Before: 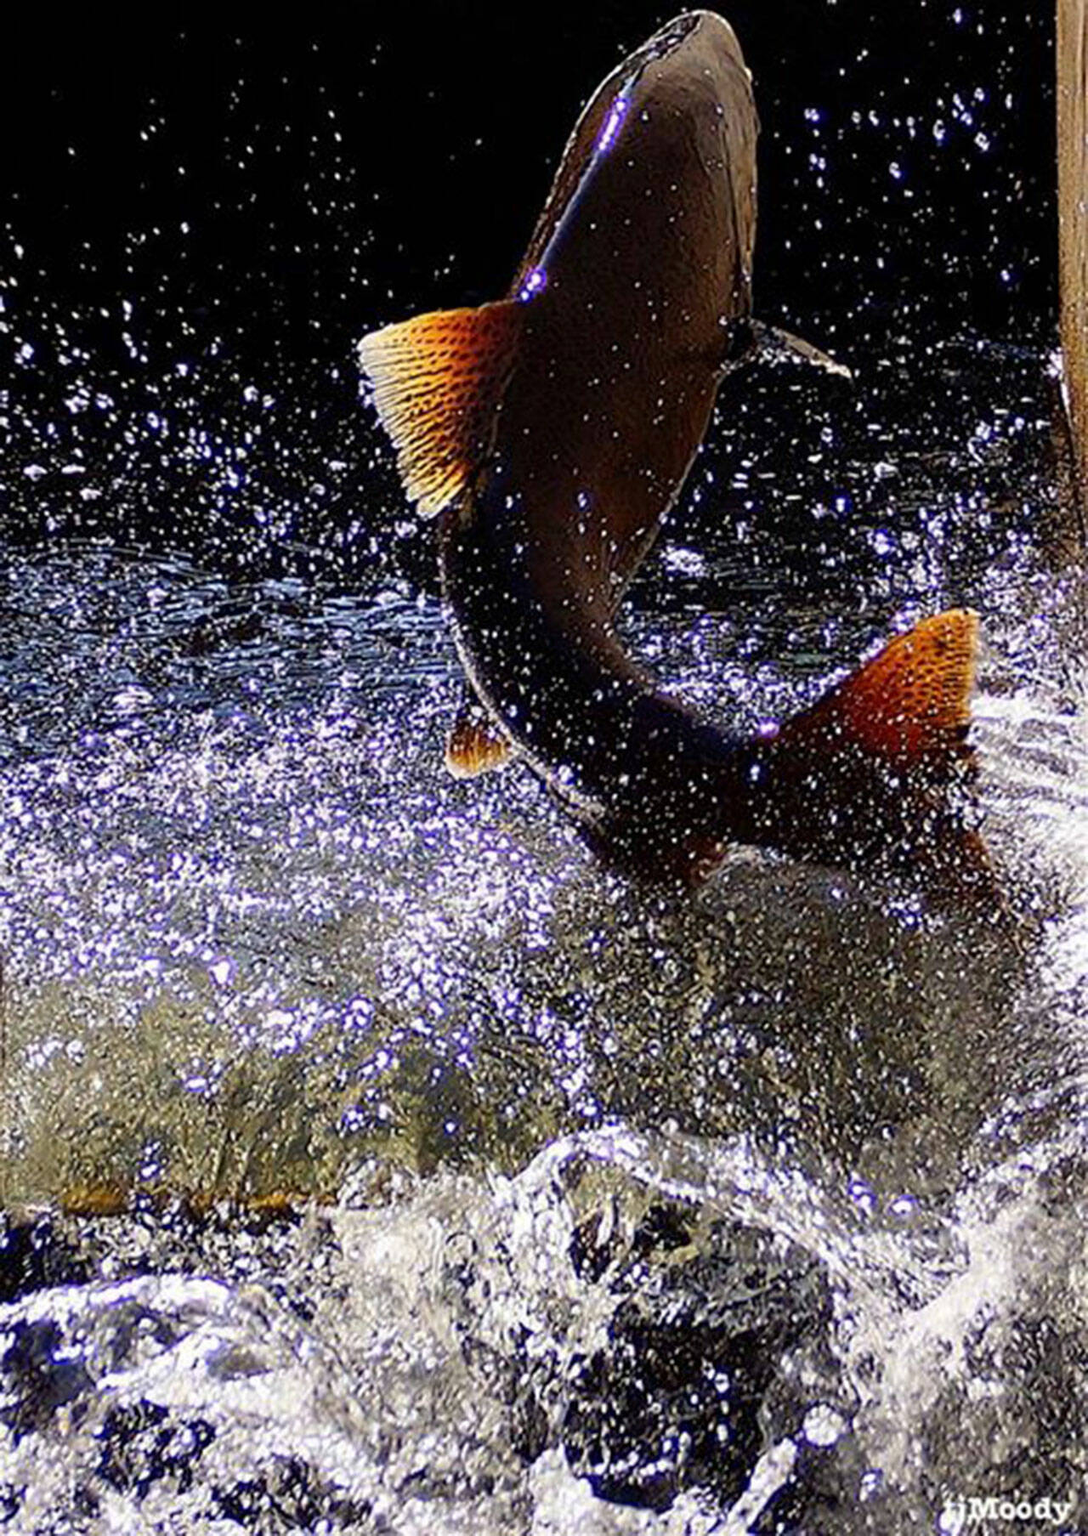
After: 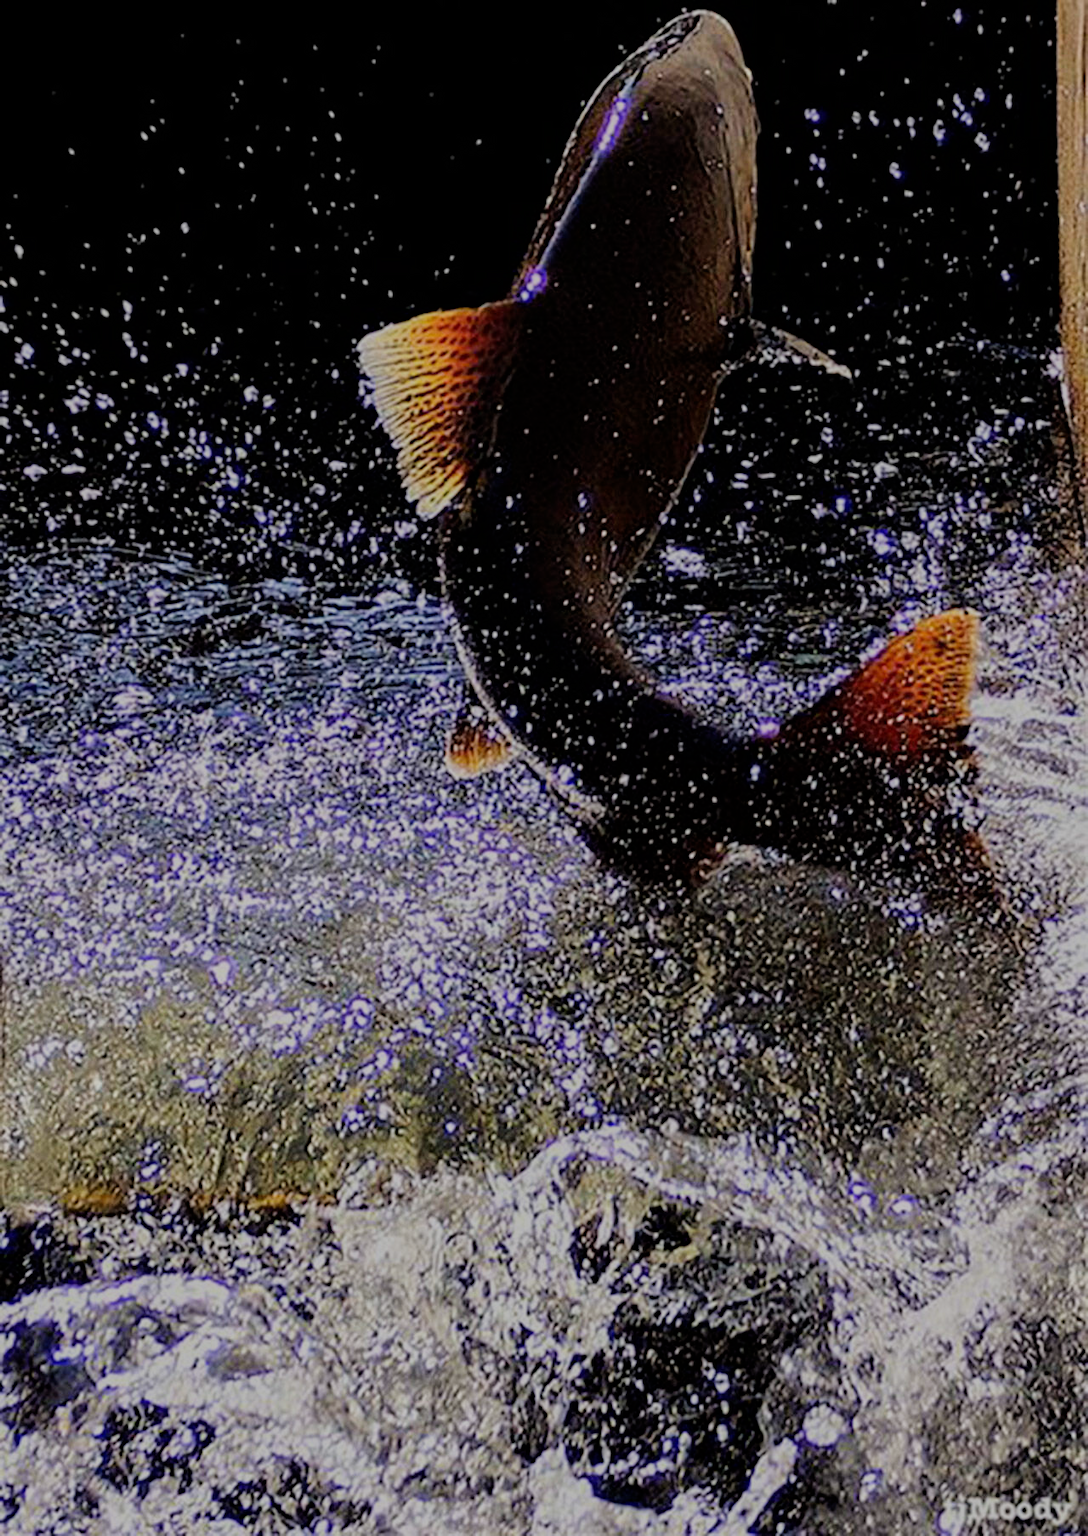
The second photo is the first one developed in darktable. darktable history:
filmic rgb: black relative exposure -7.65 EV, white relative exposure 4.56 EV, hardness 3.61, contrast 1.05
tone equalizer: -8 EV -0.002 EV, -7 EV 0.005 EV, -6 EV -0.008 EV, -5 EV 0.007 EV, -4 EV -0.042 EV, -3 EV -0.233 EV, -2 EV -0.662 EV, -1 EV -0.983 EV, +0 EV -0.969 EV, smoothing diameter 2%, edges refinement/feathering 20, mask exposure compensation -1.57 EV, filter diffusion 5
